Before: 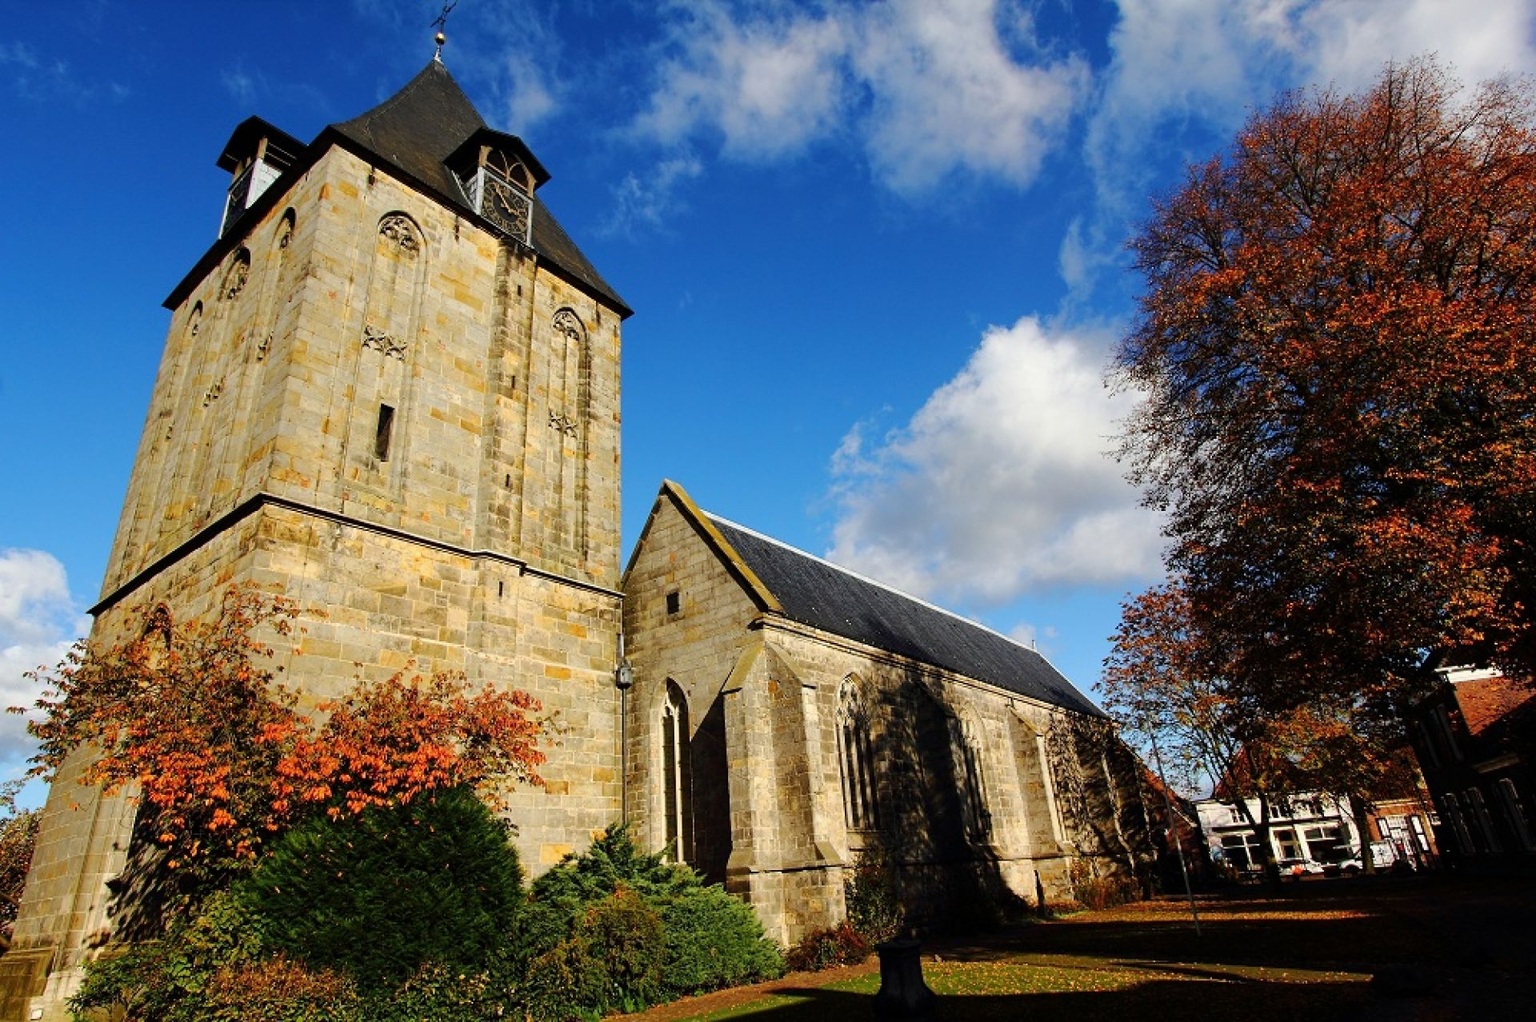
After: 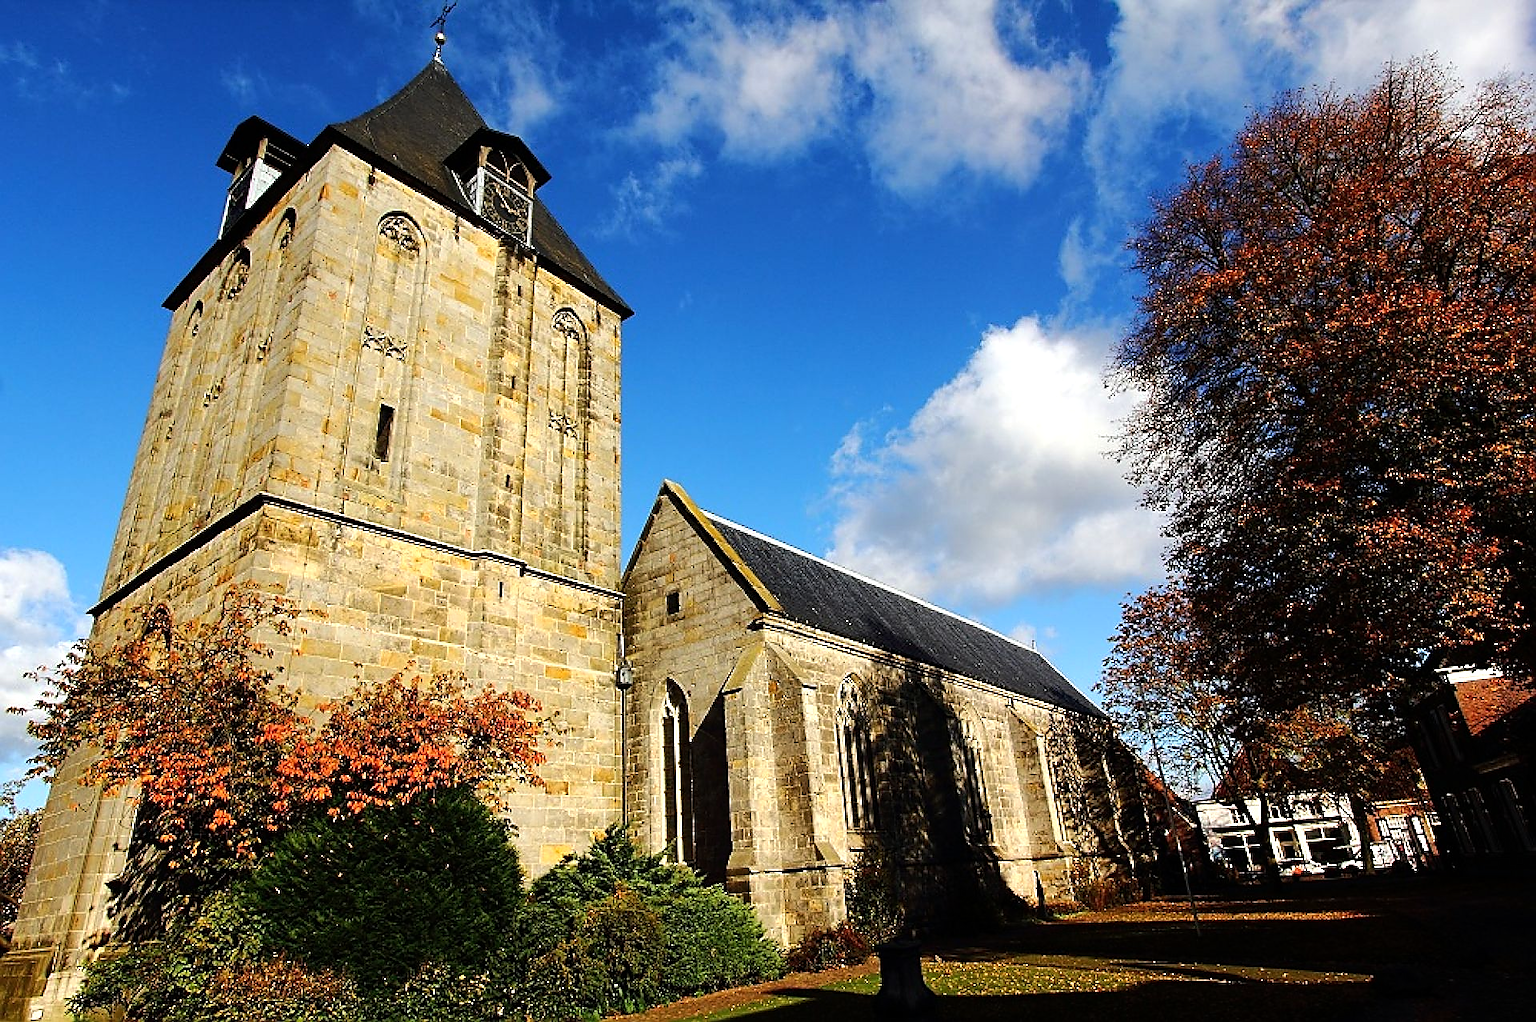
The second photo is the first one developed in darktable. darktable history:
tone equalizer: -8 EV -0.417 EV, -7 EV -0.389 EV, -6 EV -0.333 EV, -5 EV -0.222 EV, -3 EV 0.222 EV, -2 EV 0.333 EV, -1 EV 0.389 EV, +0 EV 0.417 EV, edges refinement/feathering 500, mask exposure compensation -1.57 EV, preserve details no
sharpen: radius 1.4, amount 1.25, threshold 0.7
